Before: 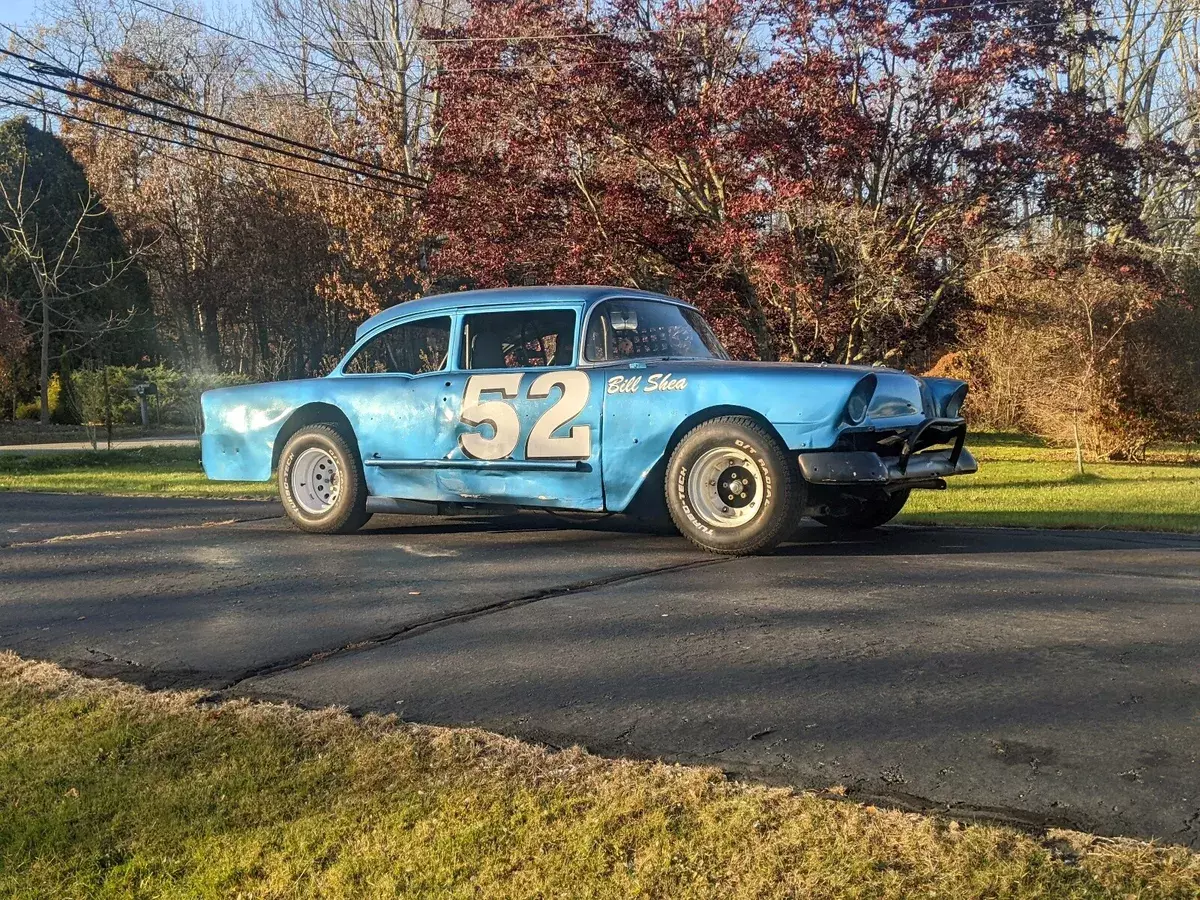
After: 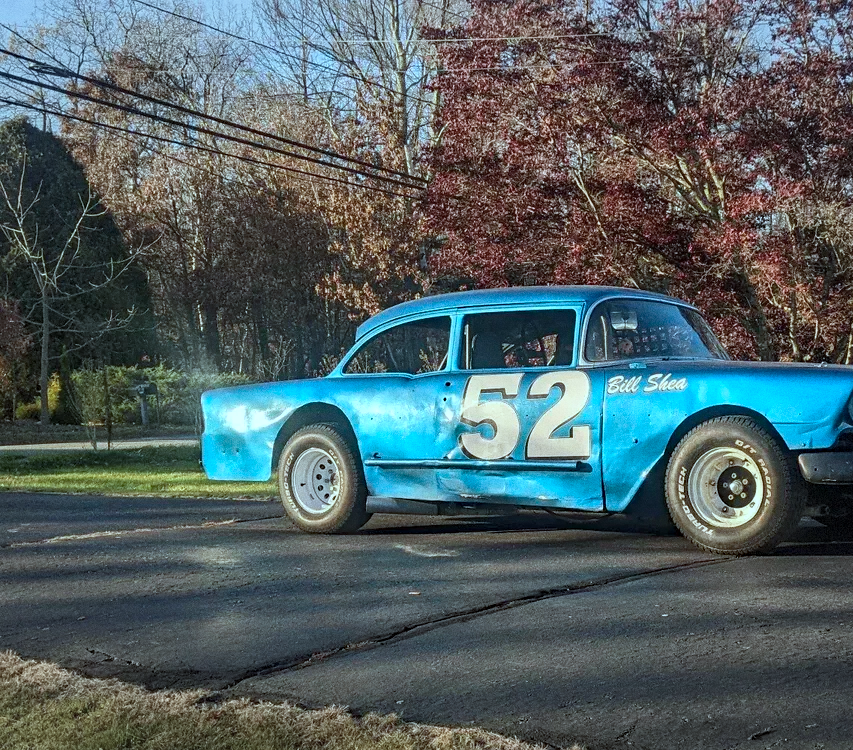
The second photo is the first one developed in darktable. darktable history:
vignetting: fall-off start 91%, fall-off radius 39.39%, brightness -0.182, saturation -0.3, width/height ratio 1.219, shape 1.3, dithering 8-bit output, unbound false
haze removal: compatibility mode true, adaptive false
grain: coarseness 0.47 ISO
crop: right 28.885%, bottom 16.626%
color correction: highlights a* -11.71, highlights b* -15.58
